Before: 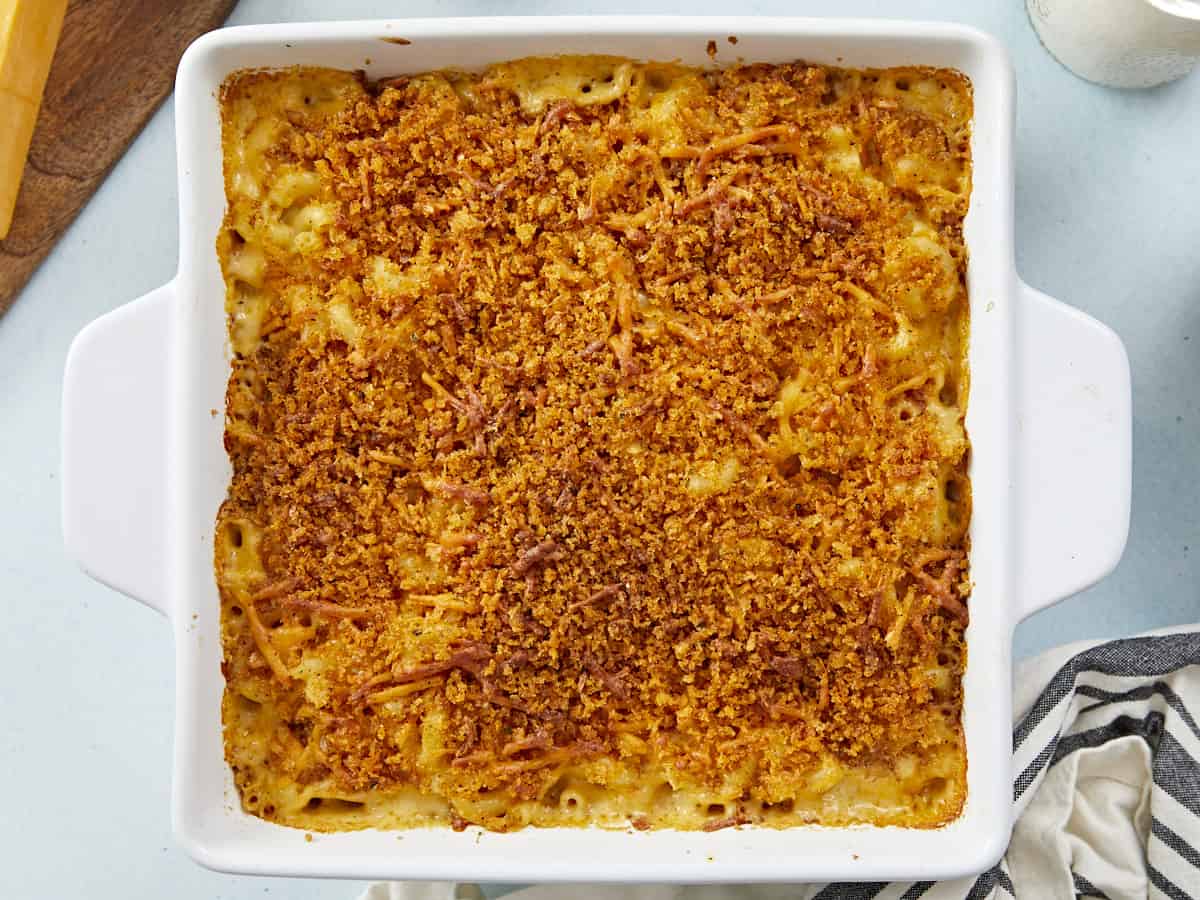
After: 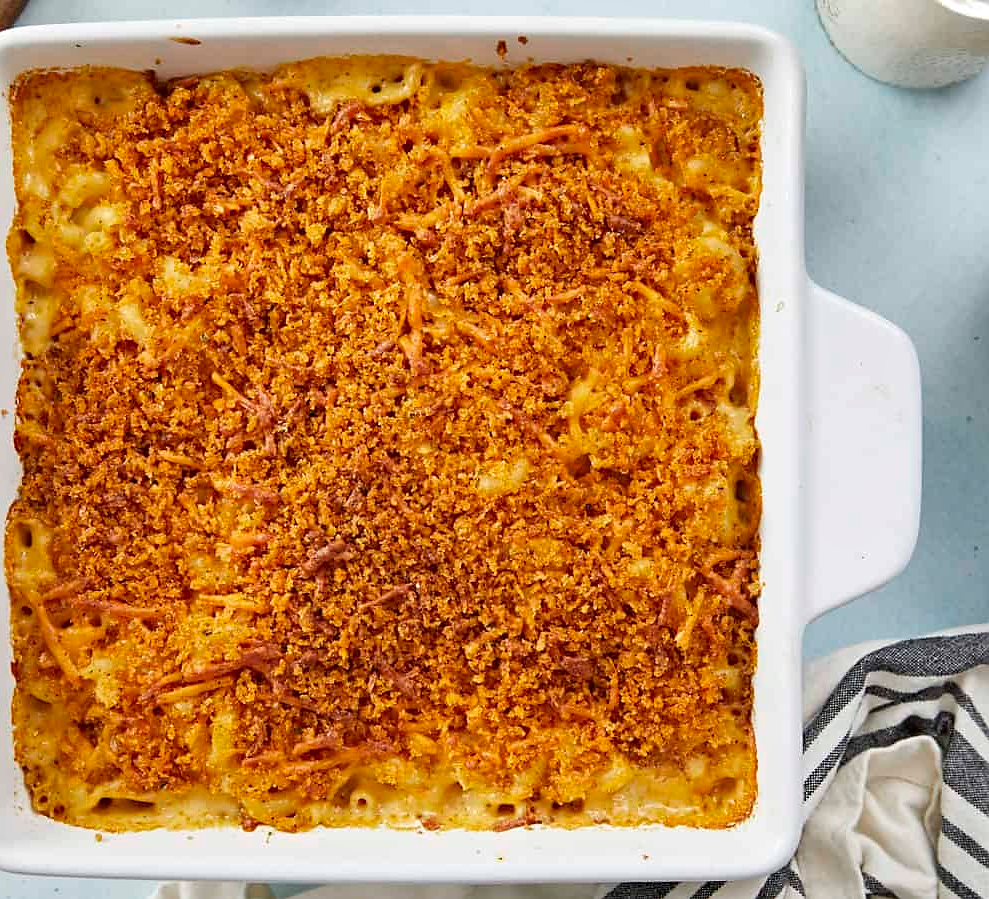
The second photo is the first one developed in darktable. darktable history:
crop: left 17.582%, bottom 0.031%
shadows and highlights: shadows -88.03, highlights -35.45, shadows color adjustment 99.15%, highlights color adjustment 0%, soften with gaussian
sharpen: radius 1, threshold 1
